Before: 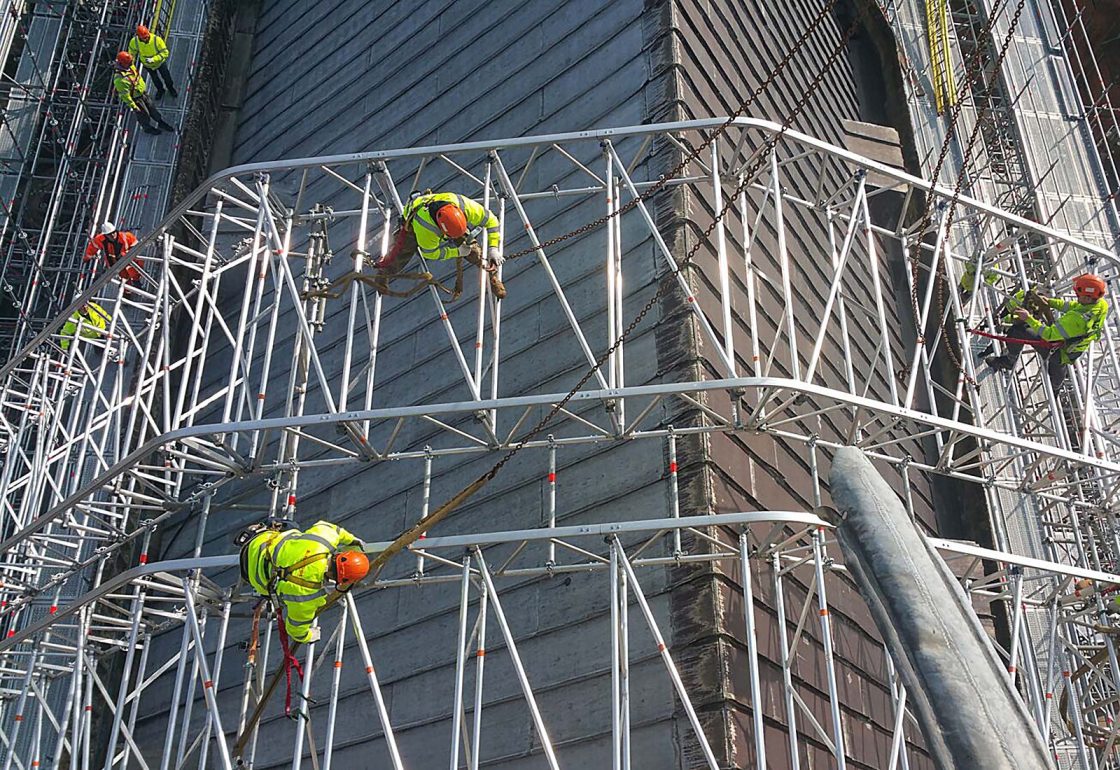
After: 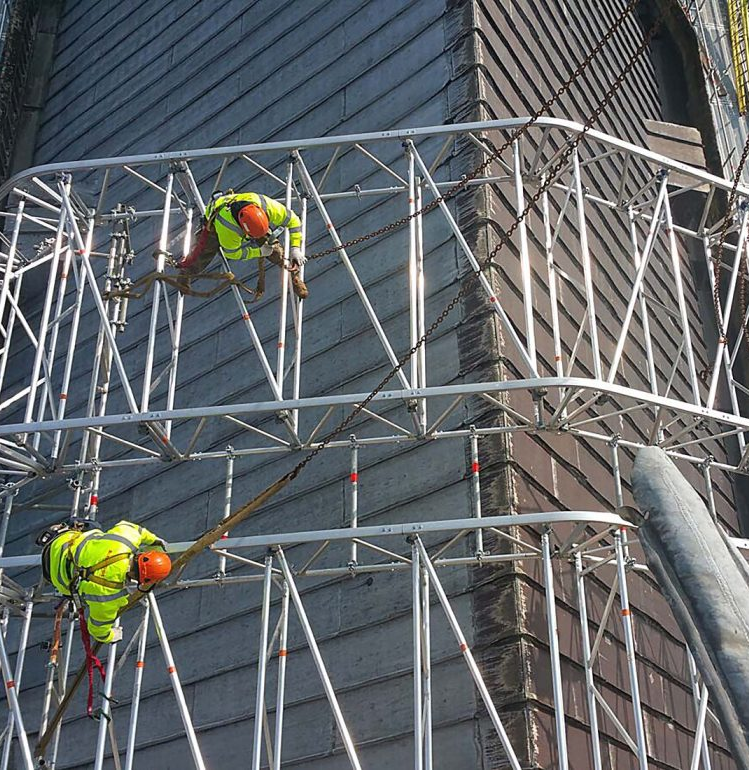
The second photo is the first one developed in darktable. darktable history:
crop and rotate: left 17.729%, right 15.388%
levels: black 0.074%
